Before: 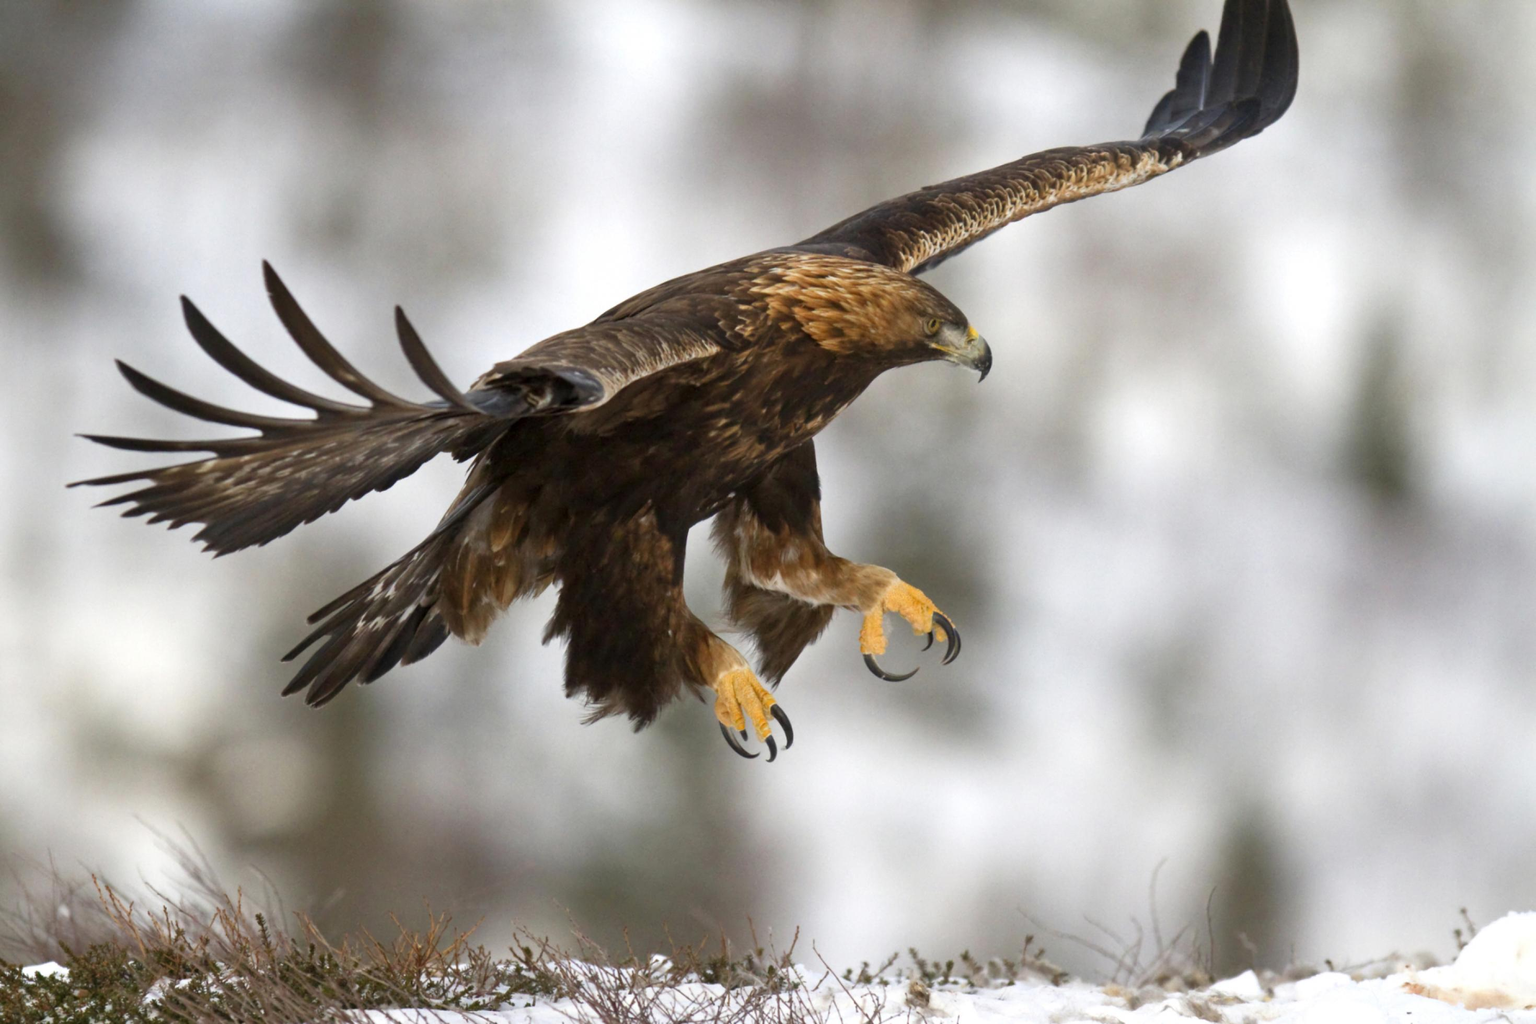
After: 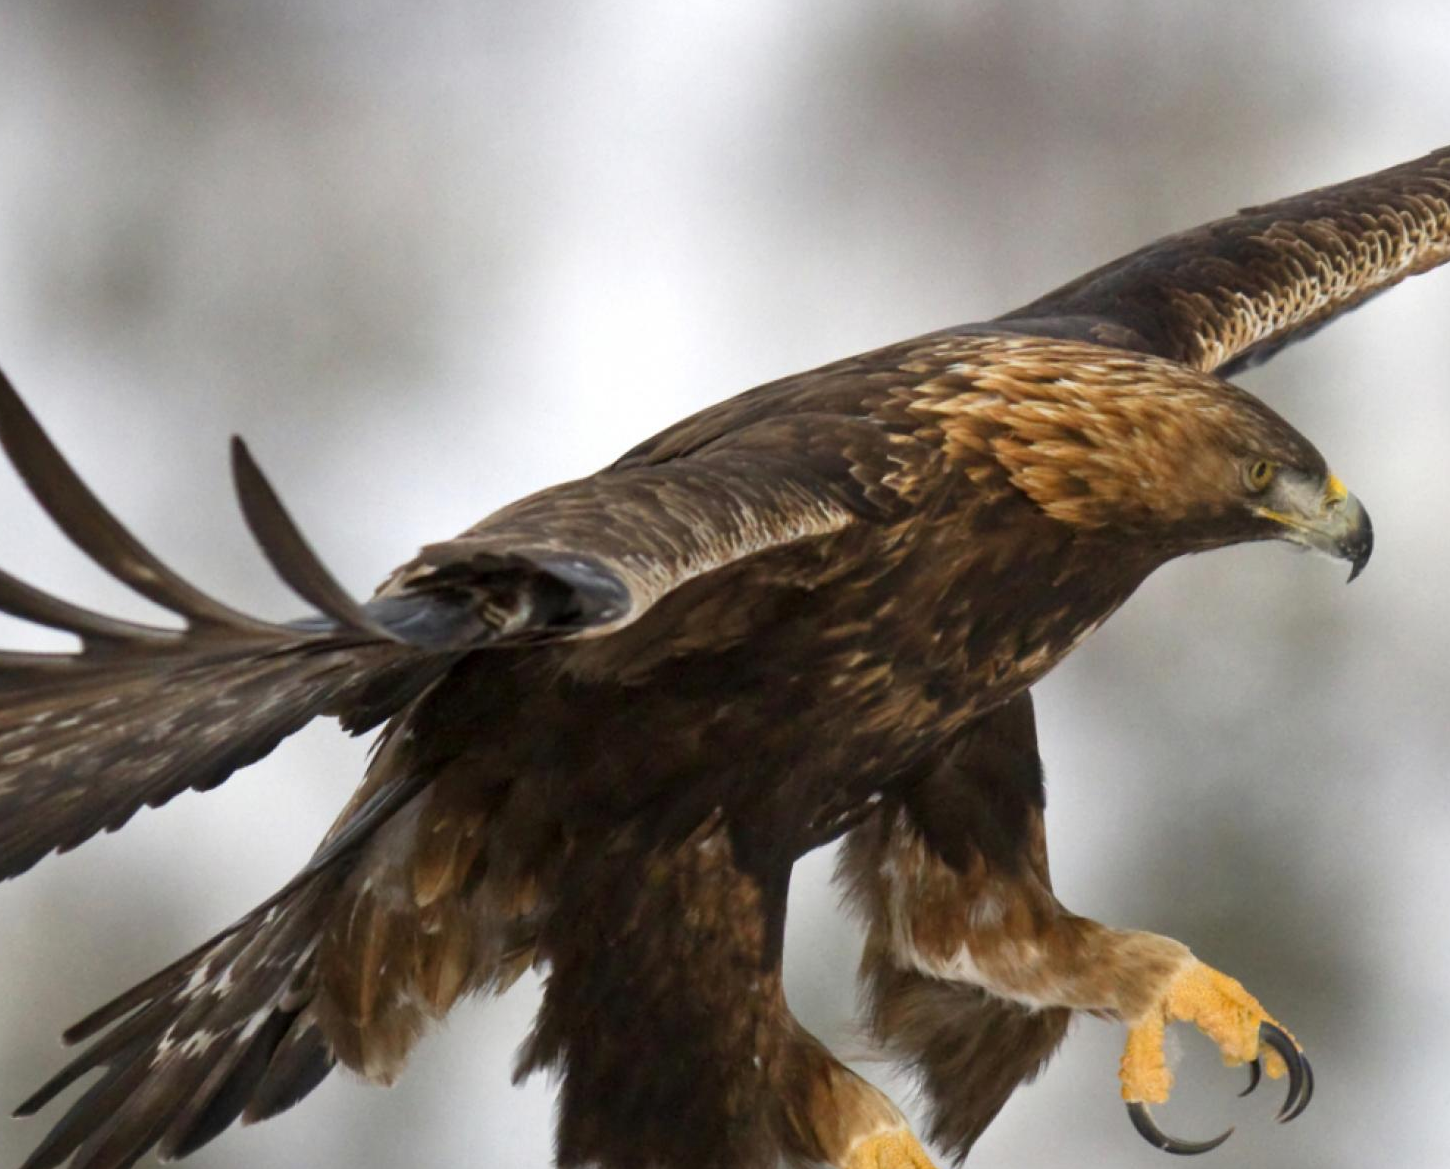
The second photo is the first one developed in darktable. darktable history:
crop: left 17.888%, top 7.654%, right 32.748%, bottom 32.661%
